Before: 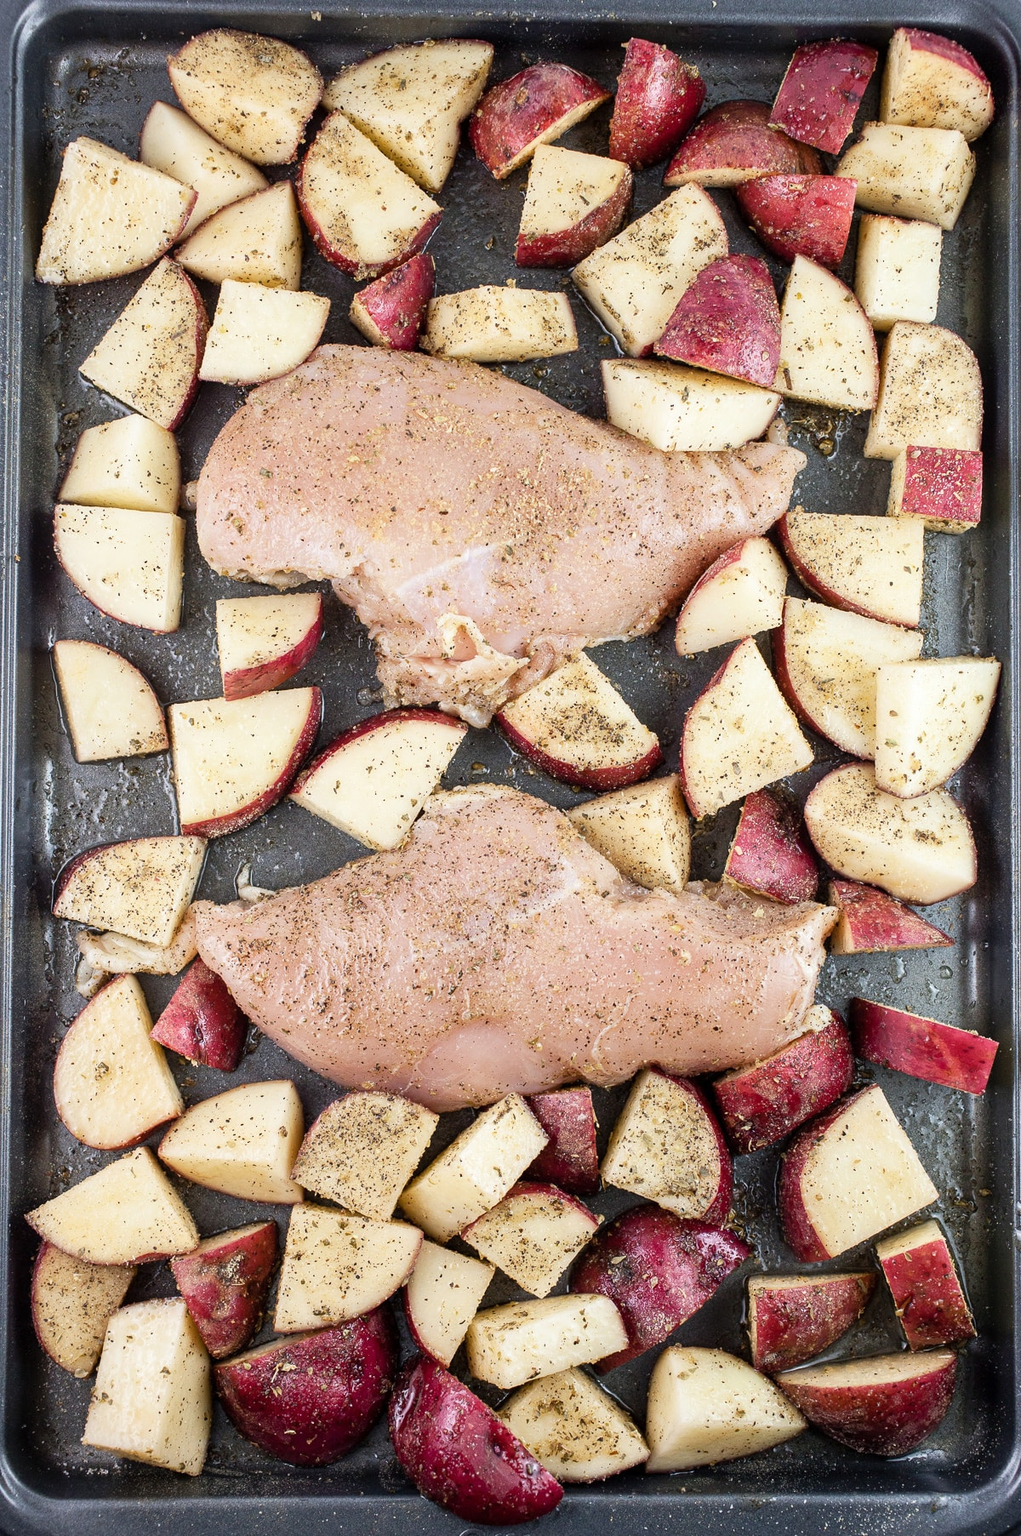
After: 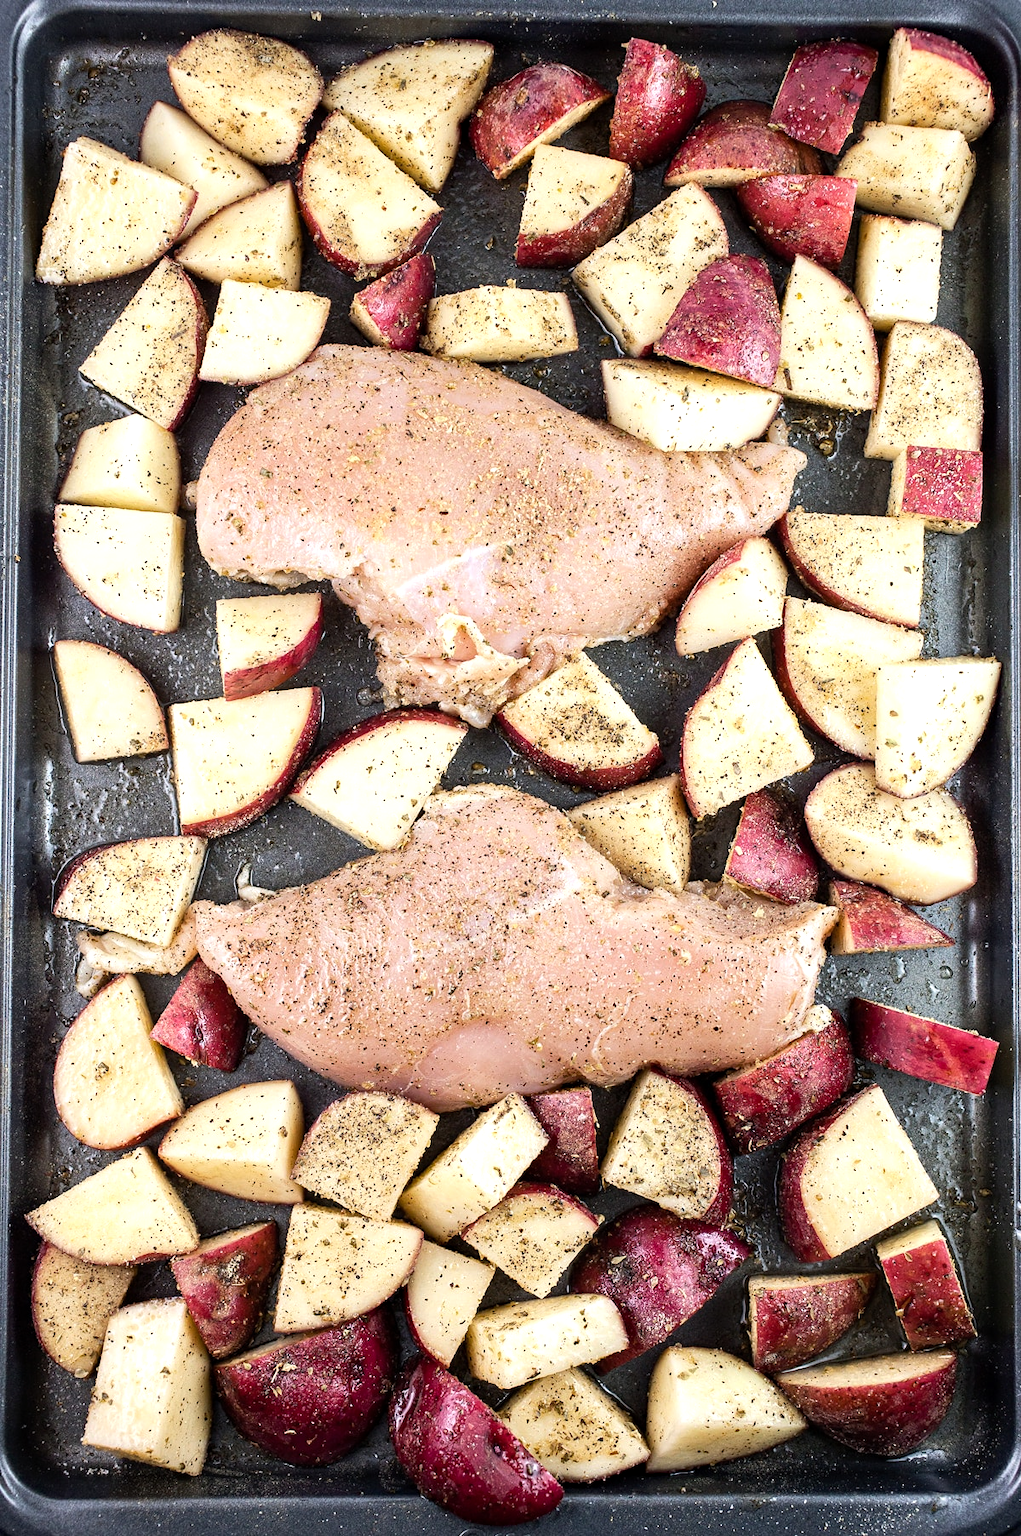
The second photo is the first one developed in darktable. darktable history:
haze removal: compatibility mode true, adaptive false
tone equalizer: -8 EV -0.417 EV, -7 EV -0.389 EV, -6 EV -0.333 EV, -5 EV -0.222 EV, -3 EV 0.222 EV, -2 EV 0.333 EV, -1 EV 0.389 EV, +0 EV 0.417 EV, edges refinement/feathering 500, mask exposure compensation -1.57 EV, preserve details no
